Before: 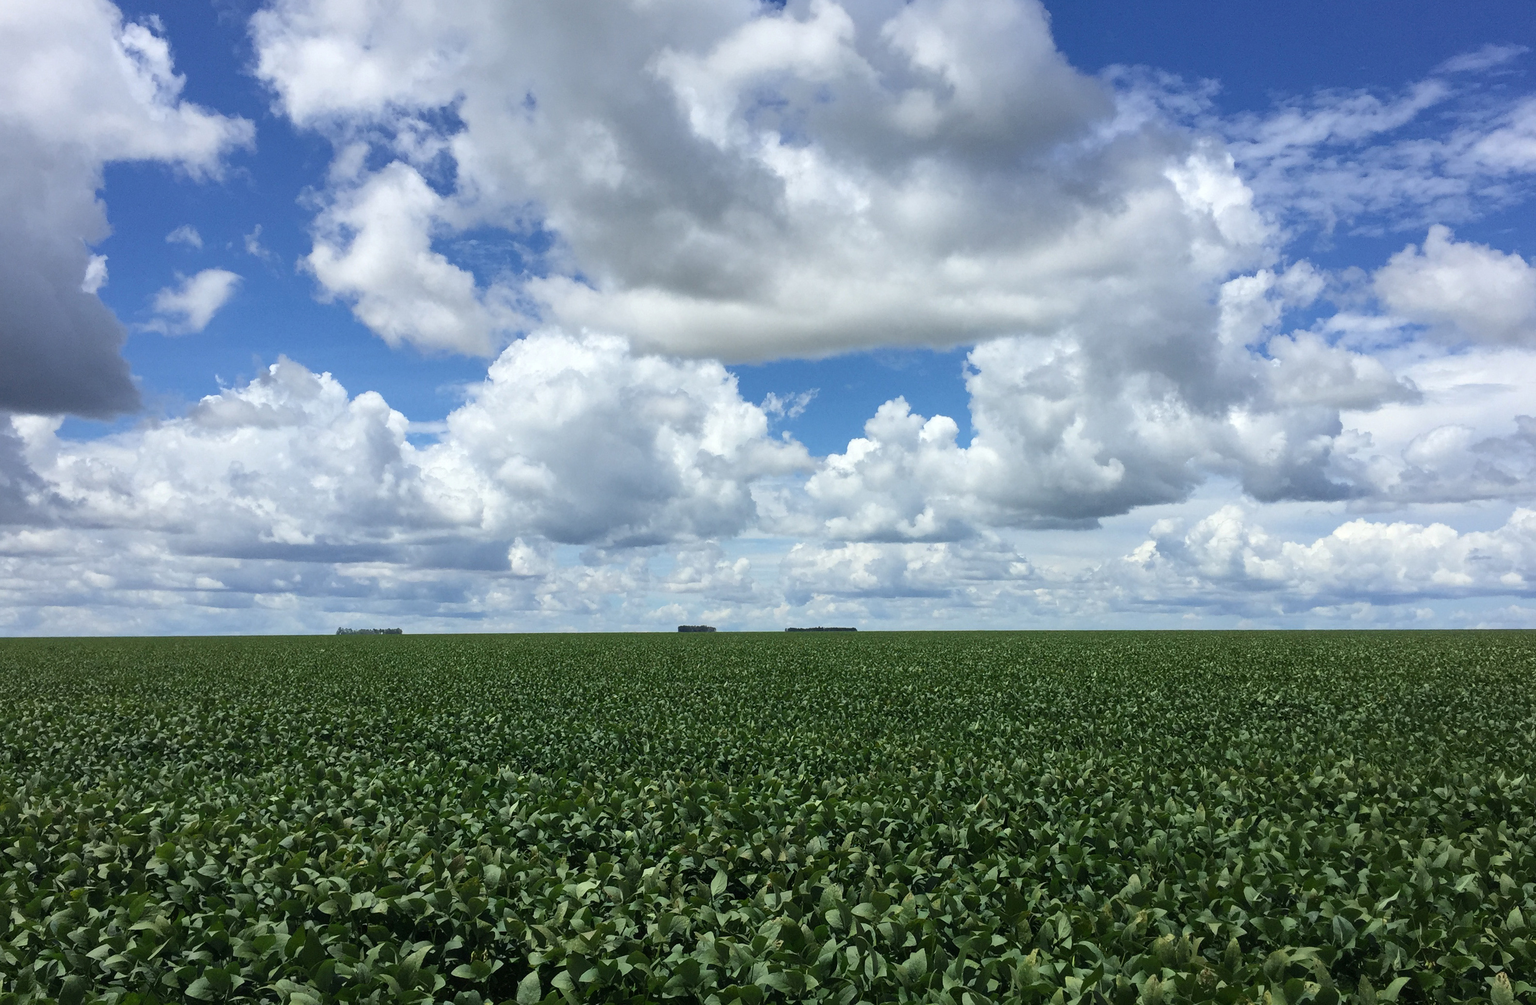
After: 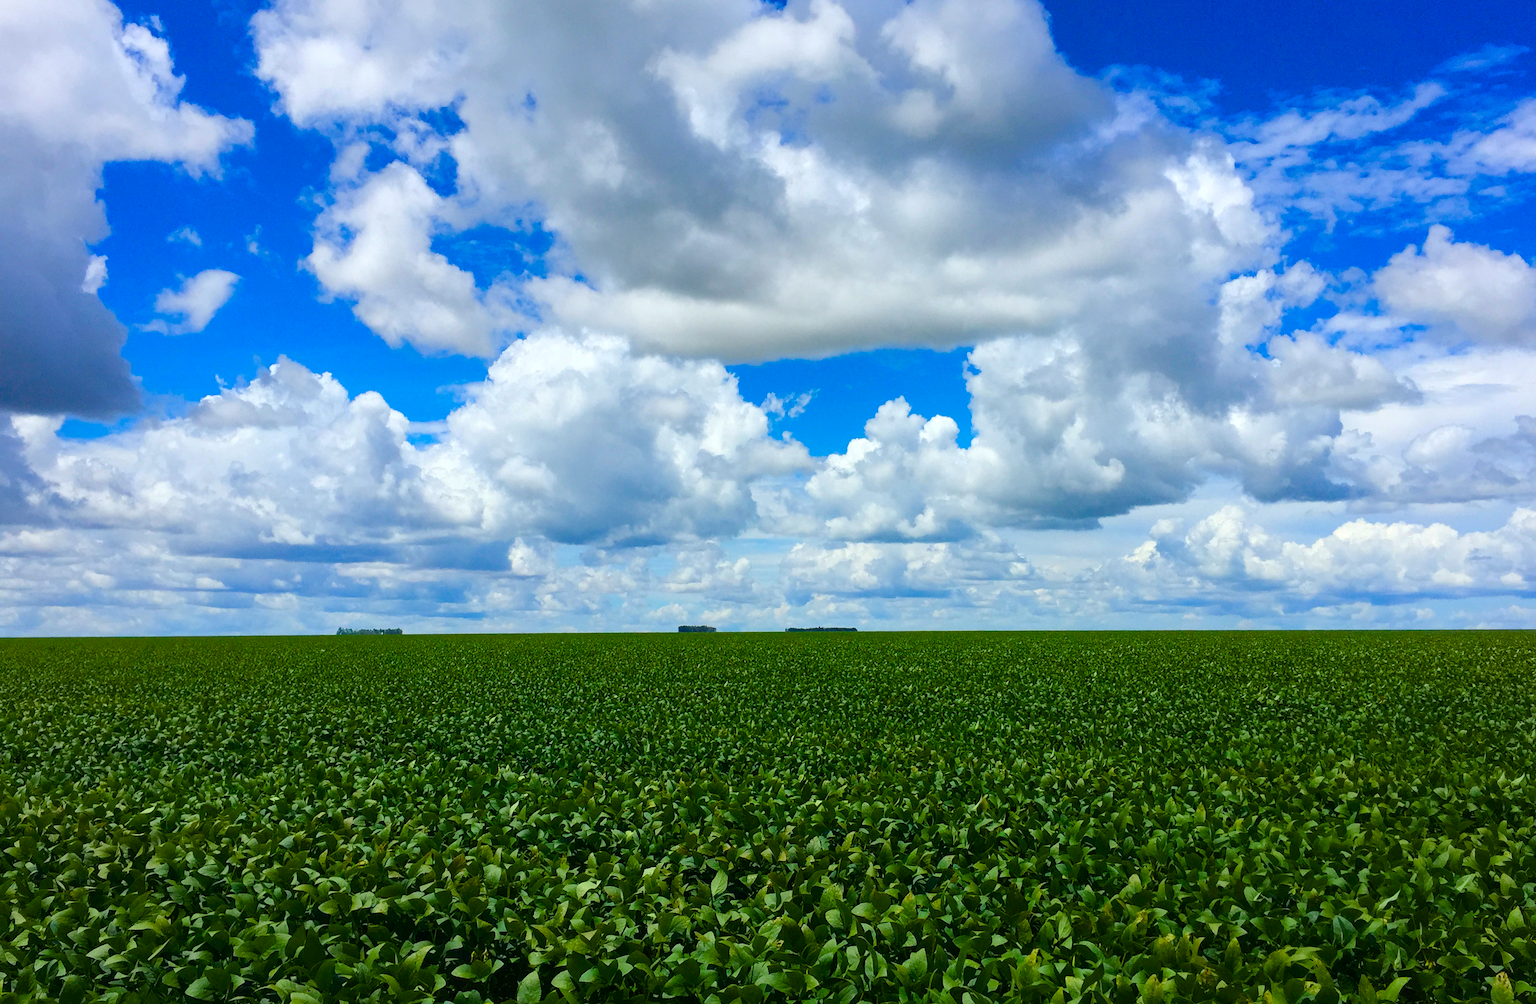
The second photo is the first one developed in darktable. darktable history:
color balance rgb: linear chroma grading › global chroma 8.149%, perceptual saturation grading › global saturation 55.046%, perceptual saturation grading › highlights -50.132%, perceptual saturation grading › mid-tones 40.487%, perceptual saturation grading › shadows 30.22%, global vibrance 44.7%
